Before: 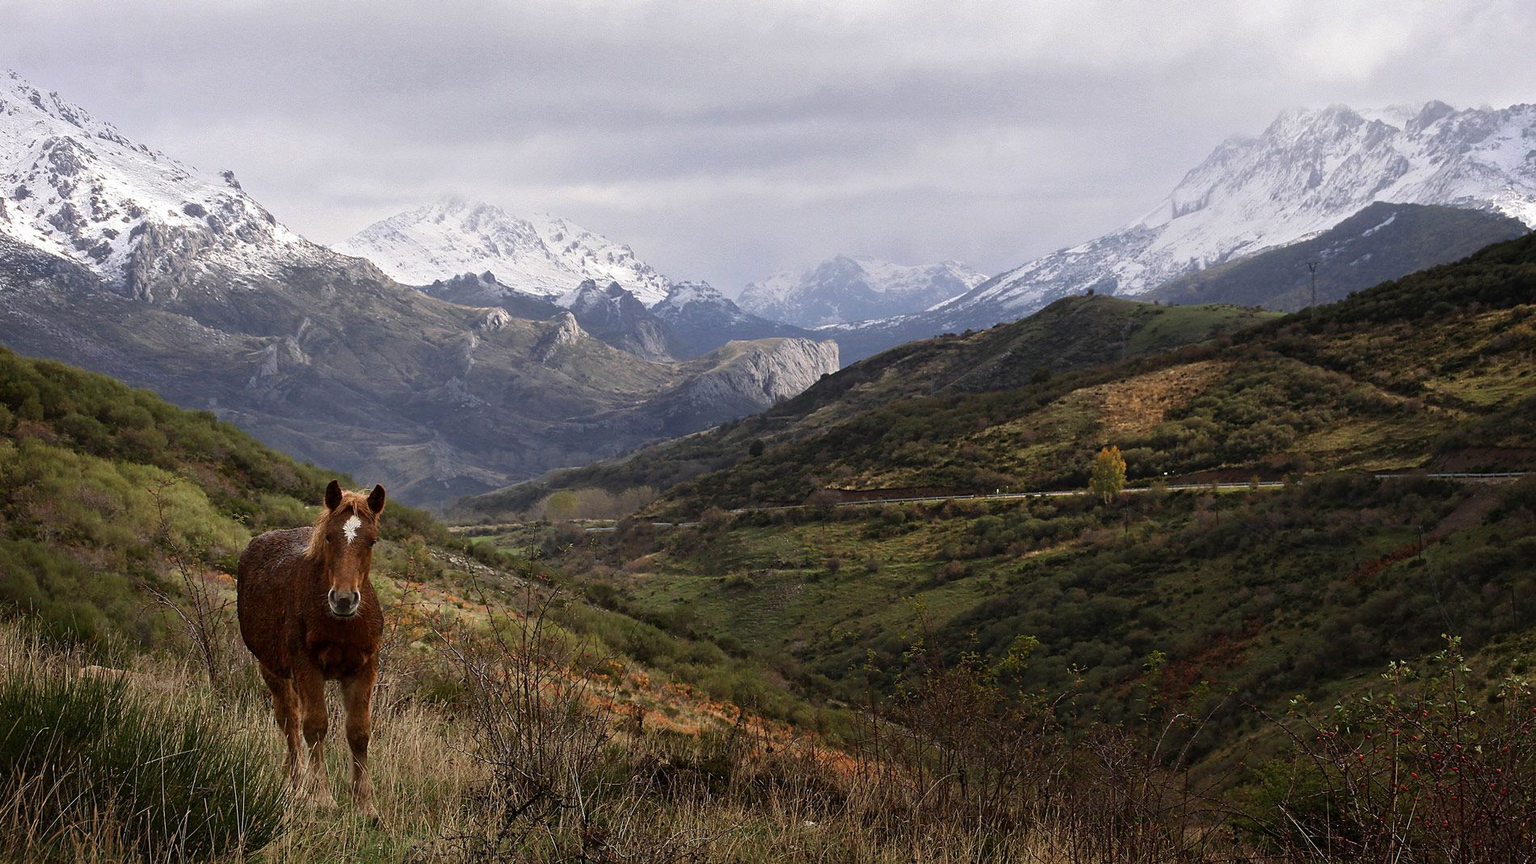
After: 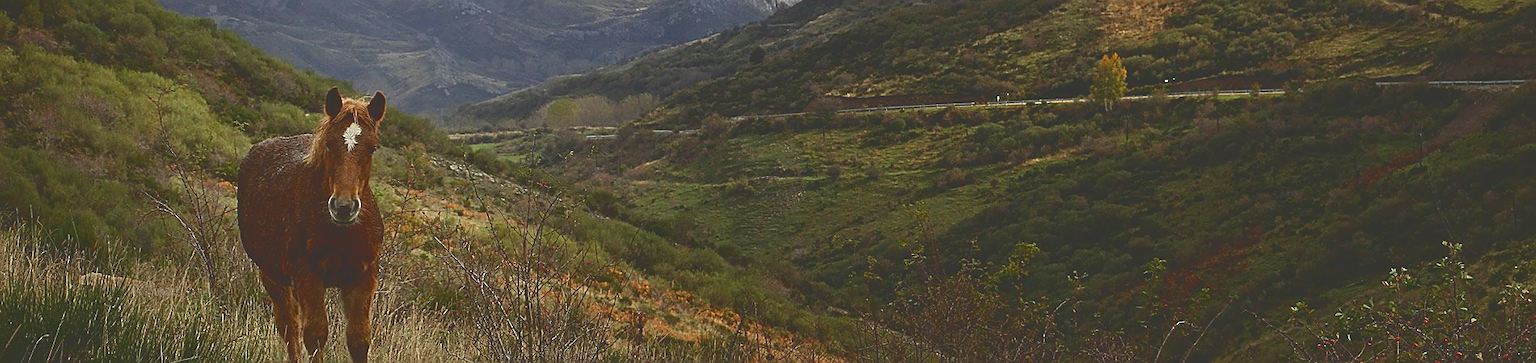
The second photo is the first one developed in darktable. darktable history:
tone curve: curves: ch0 [(0, 0.211) (0.15, 0.25) (1, 0.953)], color space Lab, independent channels, preserve colors none
sharpen: on, module defaults
crop: top 45.551%, bottom 12.262%
color correction: highlights a* -4.28, highlights b* 6.53
